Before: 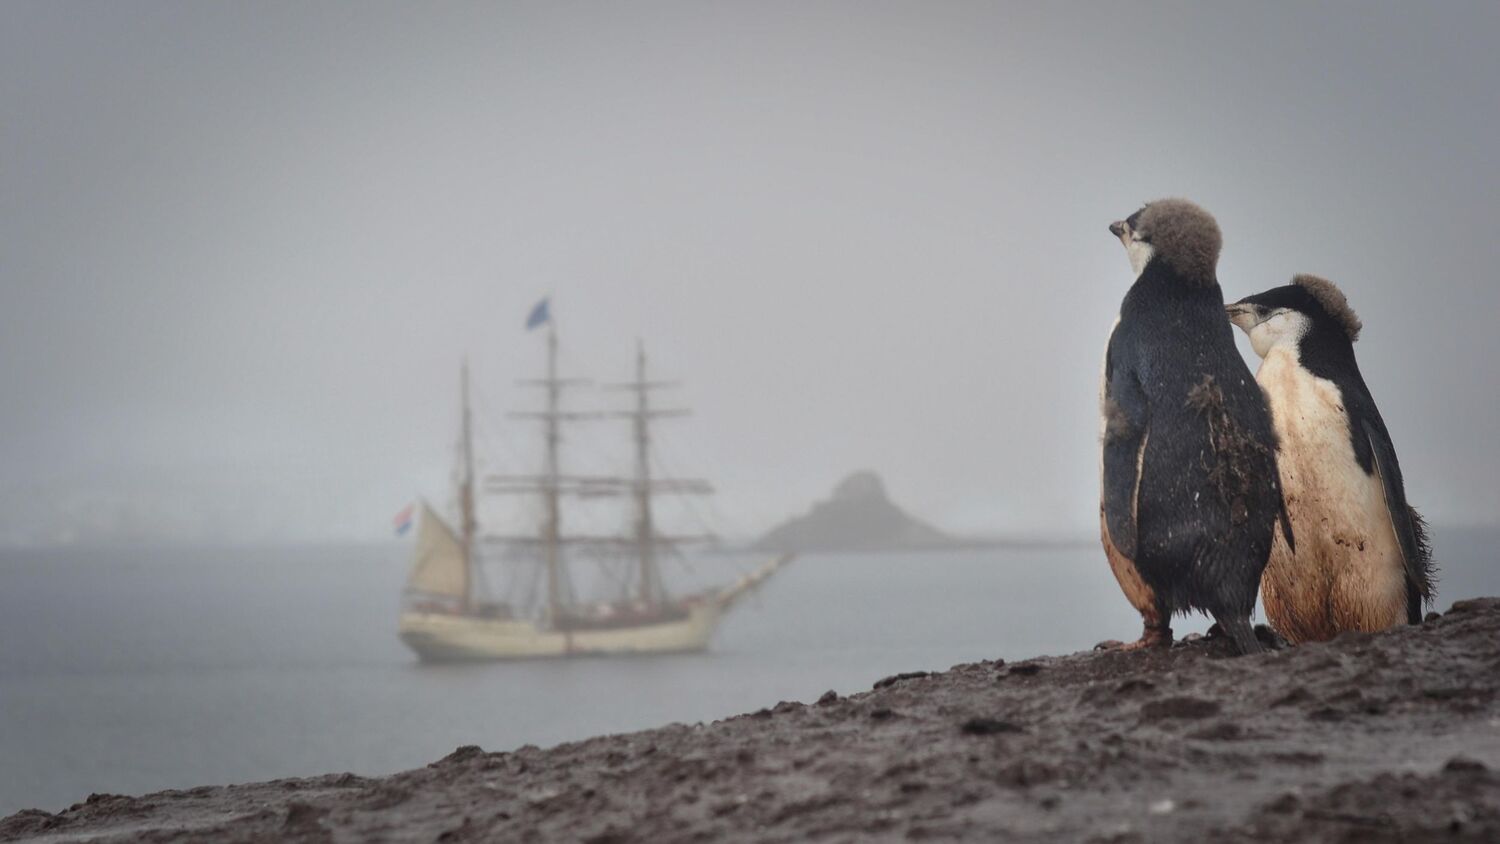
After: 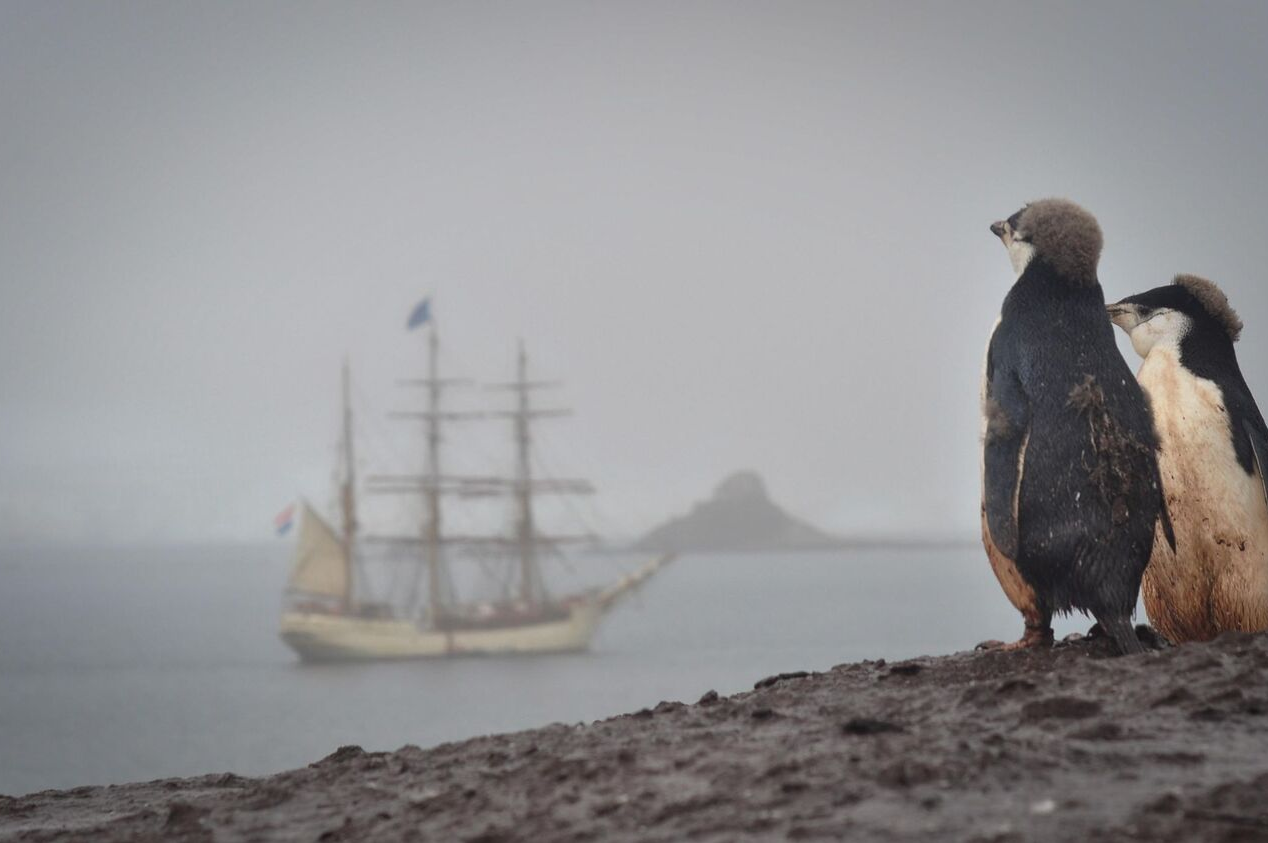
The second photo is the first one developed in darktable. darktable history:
crop: left 7.95%, right 7.5%
